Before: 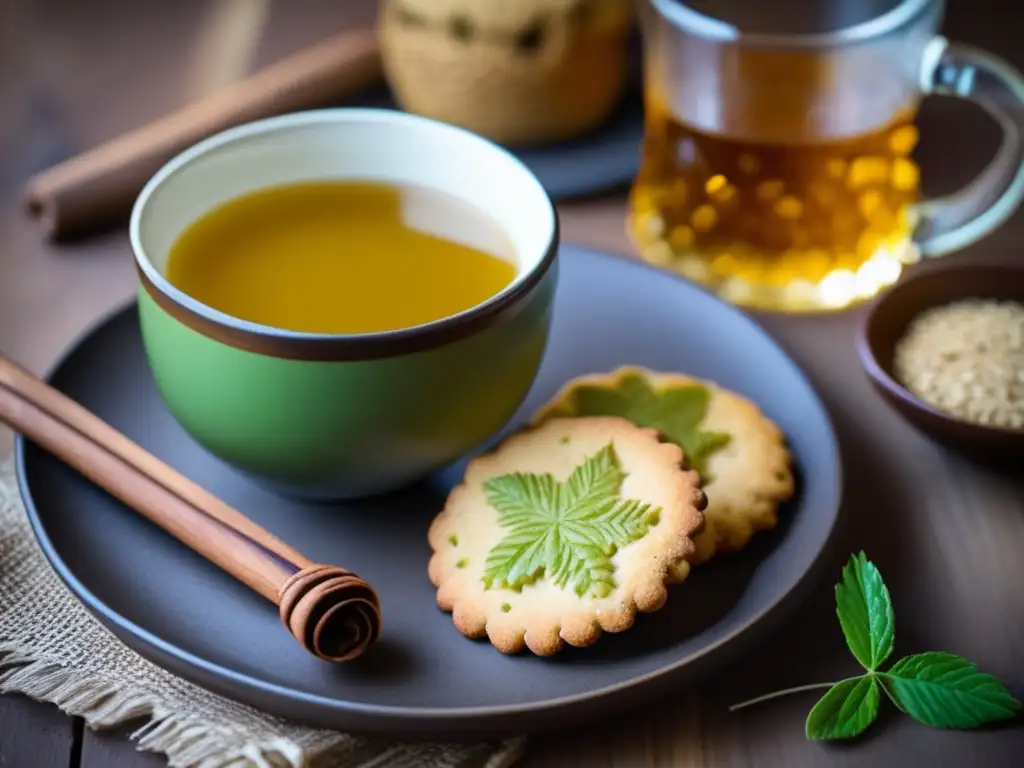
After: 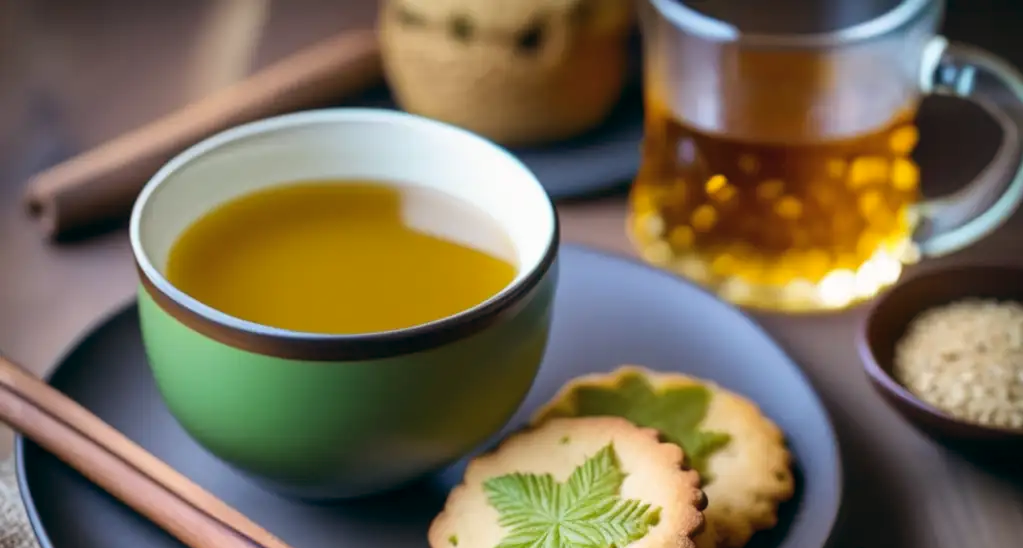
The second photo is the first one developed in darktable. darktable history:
crop: bottom 28.576%
color balance: lift [1, 0.998, 1.001, 1.002], gamma [1, 1.02, 1, 0.98], gain [1, 1.02, 1.003, 0.98]
